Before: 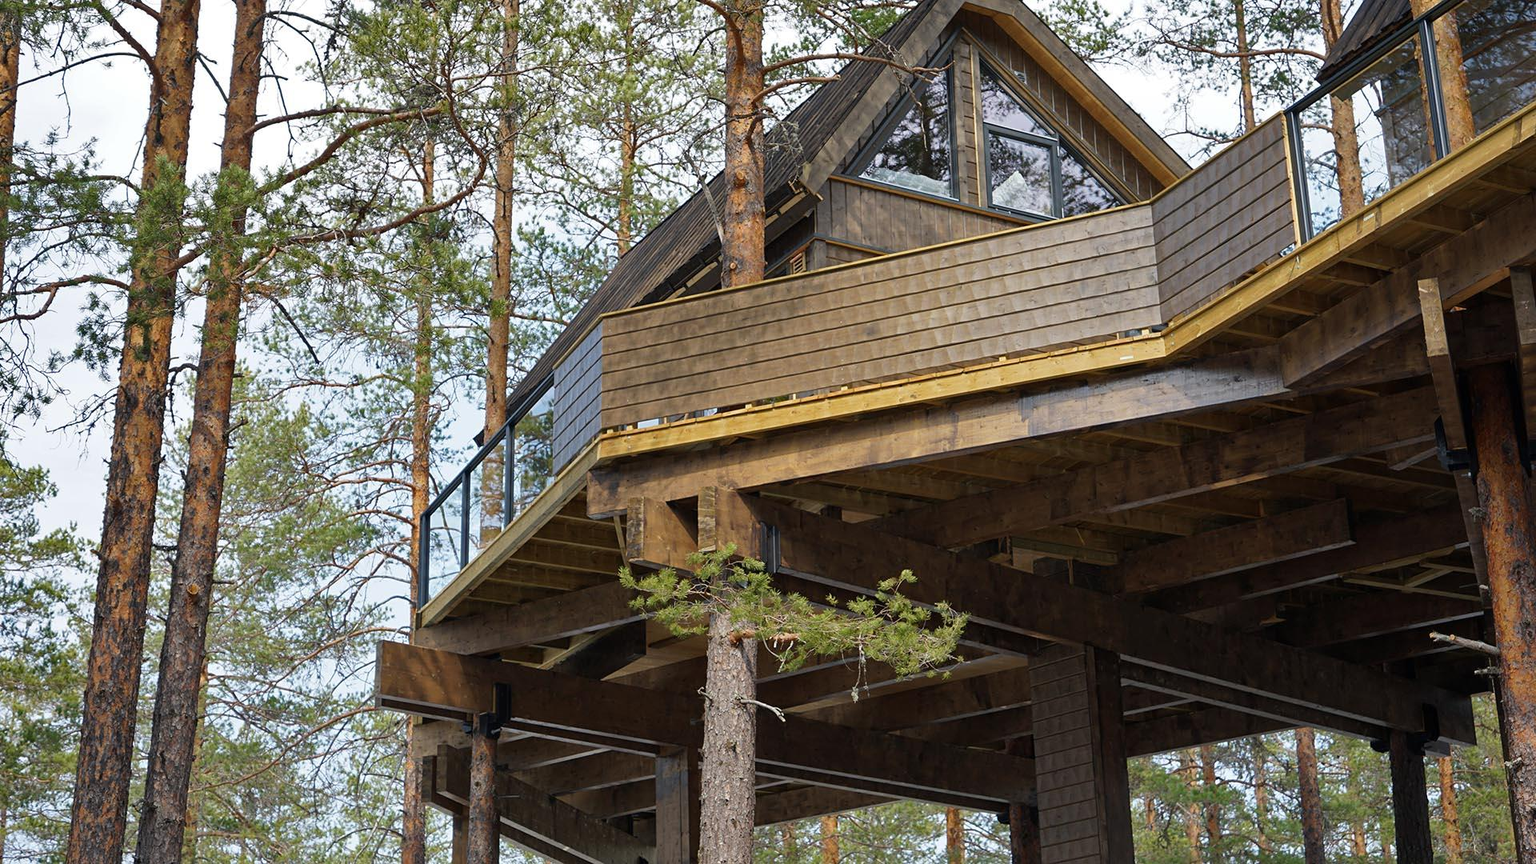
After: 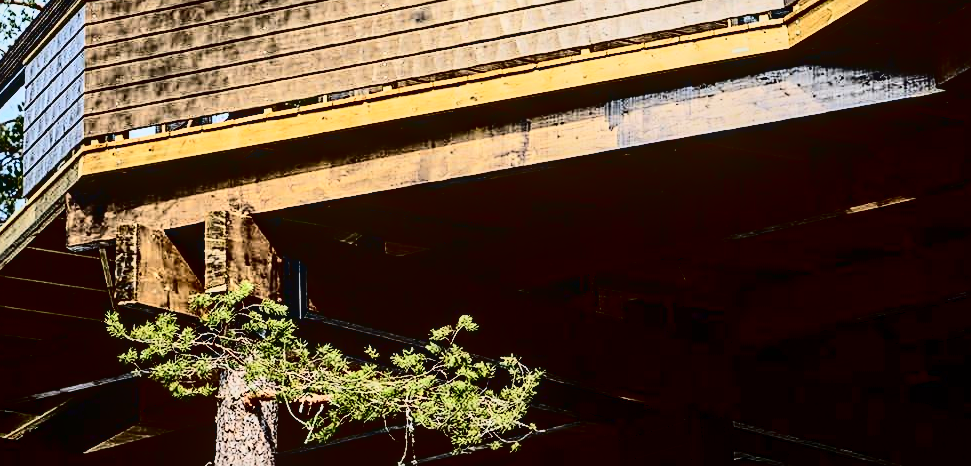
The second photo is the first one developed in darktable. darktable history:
contrast brightness saturation: contrast 0.76, brightness -0.981, saturation 0.981
crop: left 34.825%, top 36.804%, right 14.552%, bottom 19.984%
exposure: exposure 0.406 EV, compensate highlight preservation false
local contrast: on, module defaults
color correction: highlights b* 0.036, saturation 0.521
base curve: curves: ch0 [(0, 0) (0.088, 0.125) (0.176, 0.251) (0.354, 0.501) (0.613, 0.749) (1, 0.877)]
sharpen: on, module defaults
